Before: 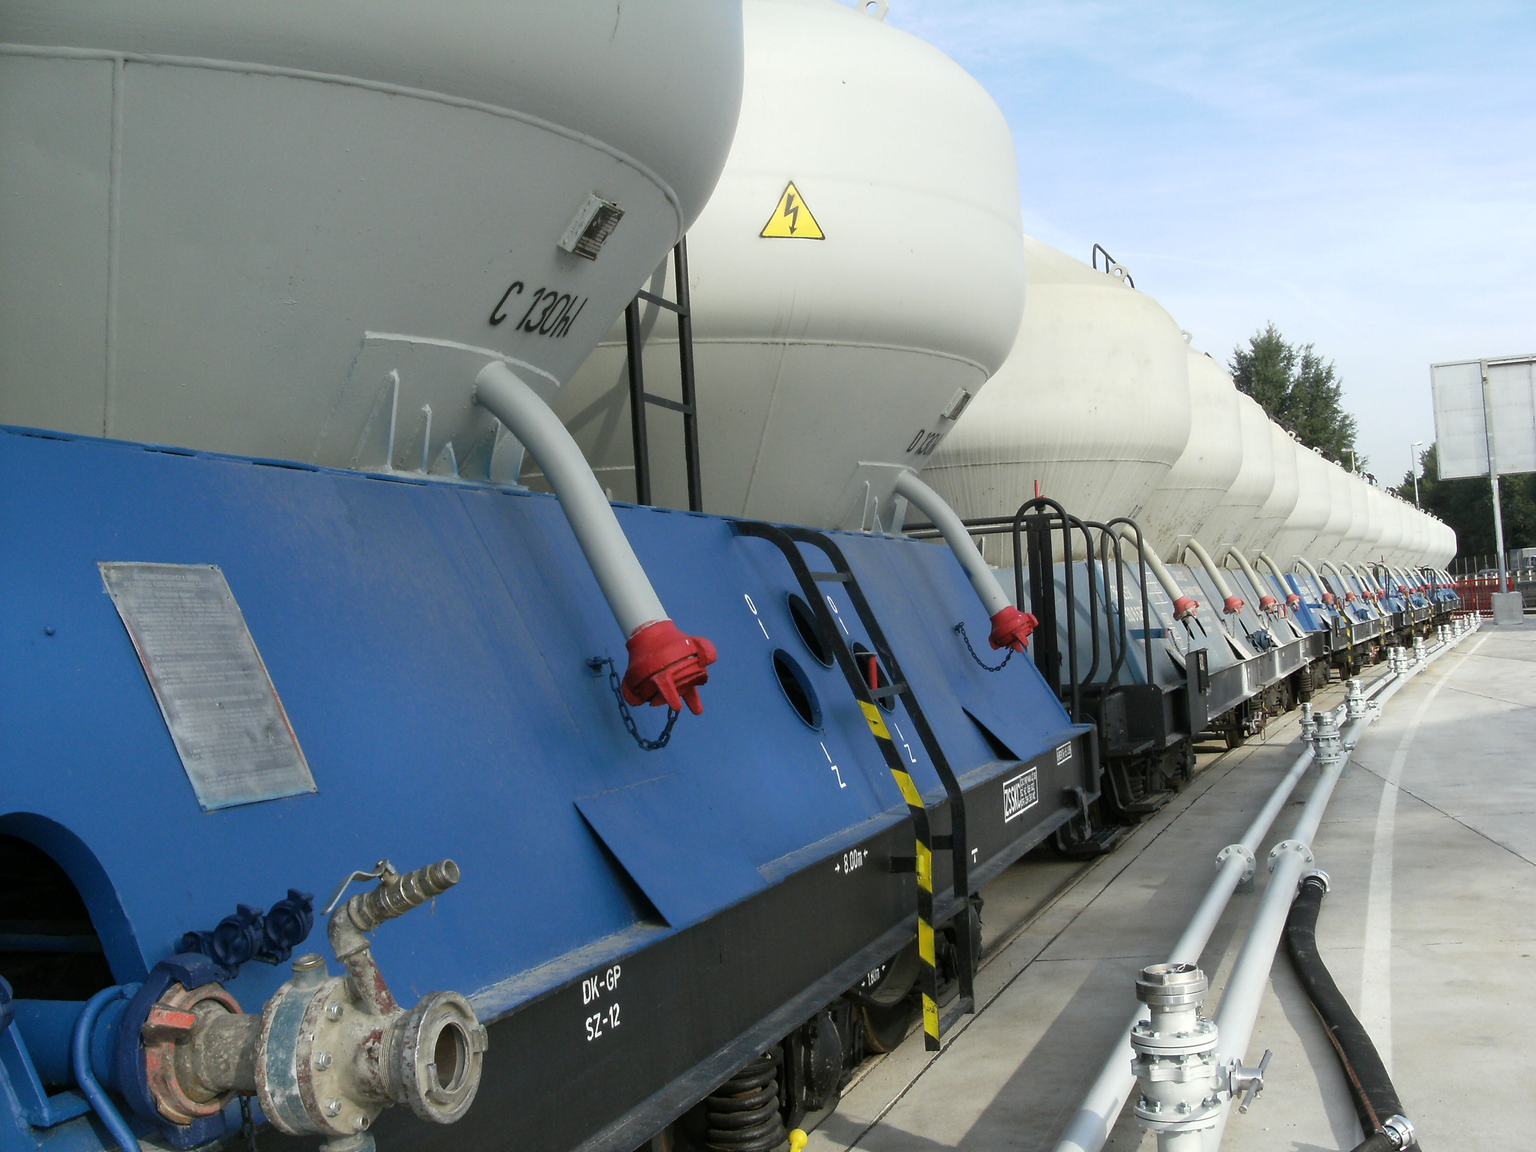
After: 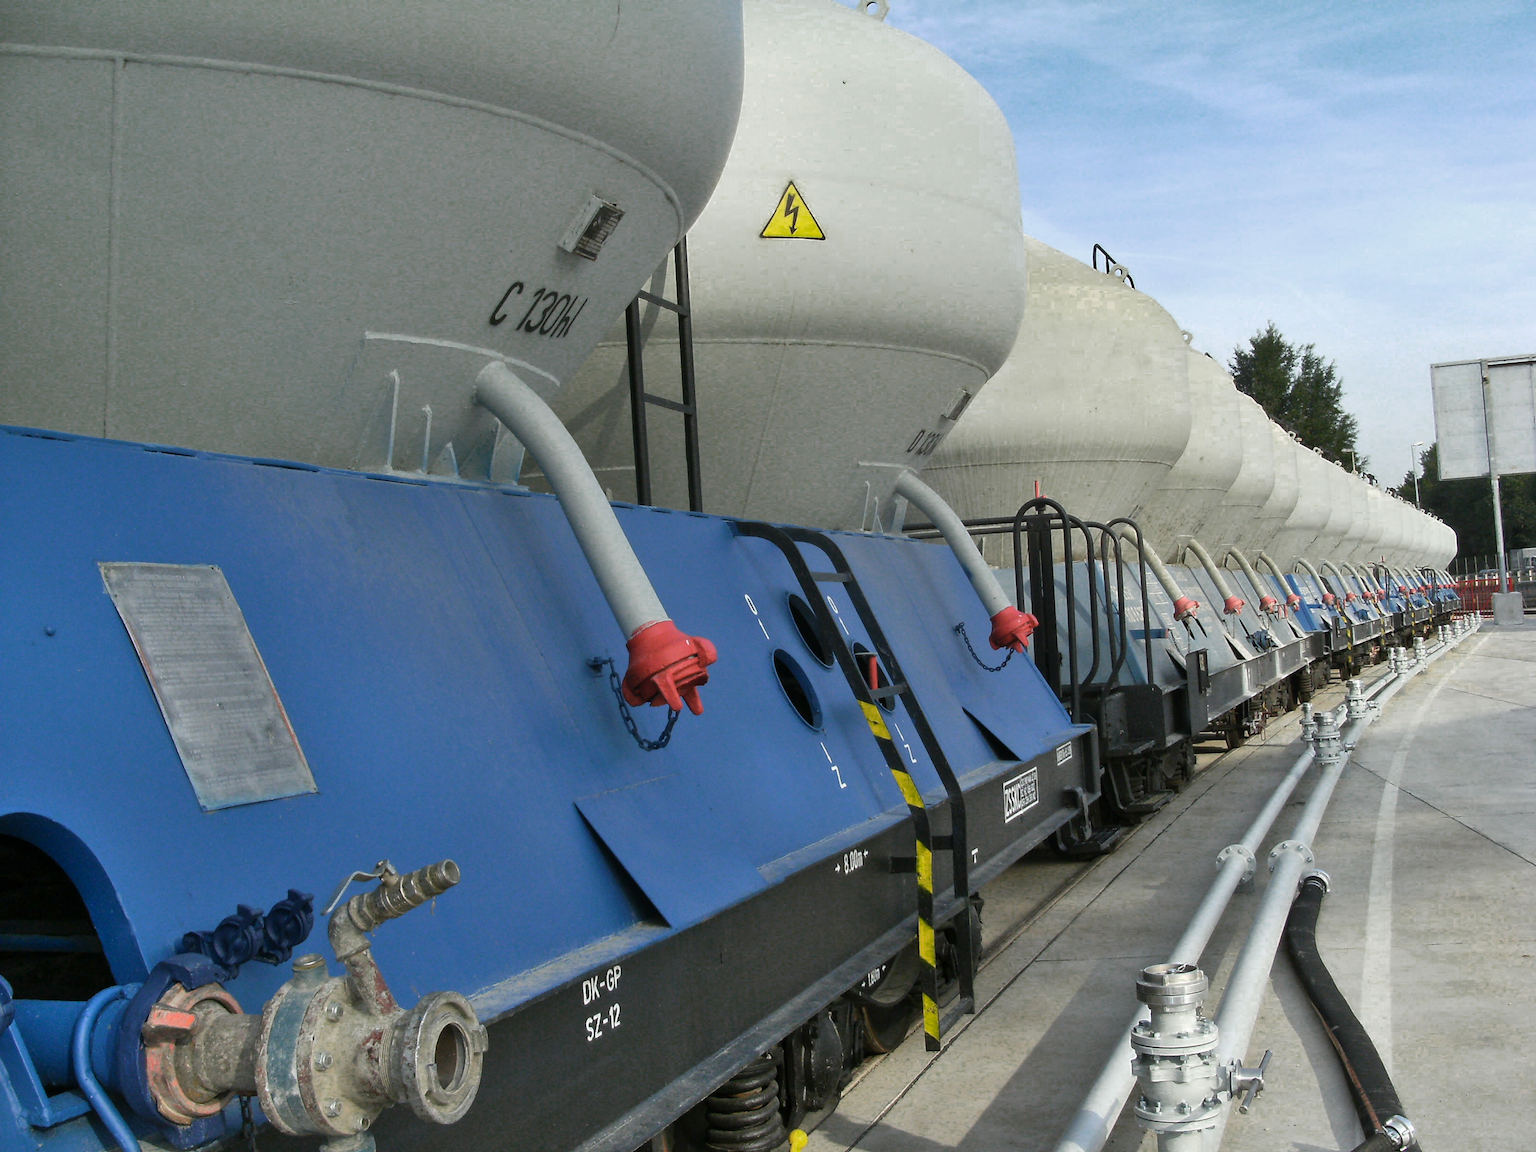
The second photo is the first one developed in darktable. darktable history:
color zones: curves: ch0 [(0.25, 0.5) (0.347, 0.092) (0.75, 0.5)]; ch1 [(0.25, 0.5) (0.33, 0.51) (0.75, 0.5)]
shadows and highlights: soften with gaussian
